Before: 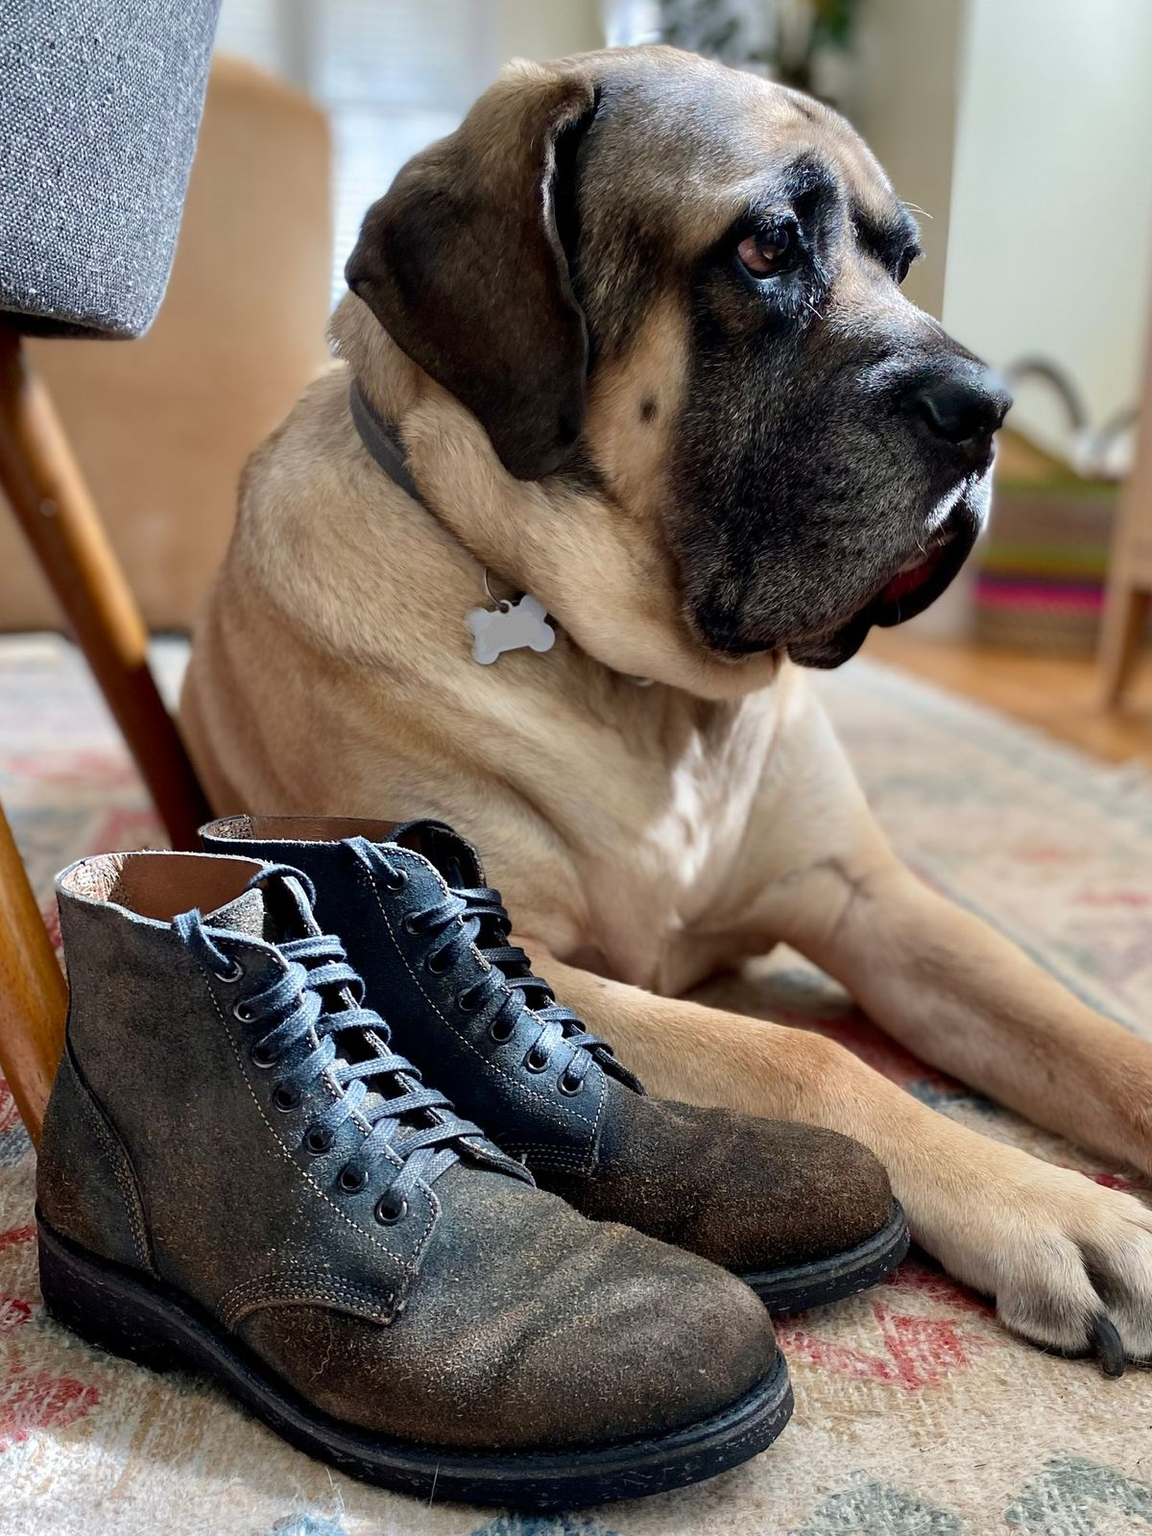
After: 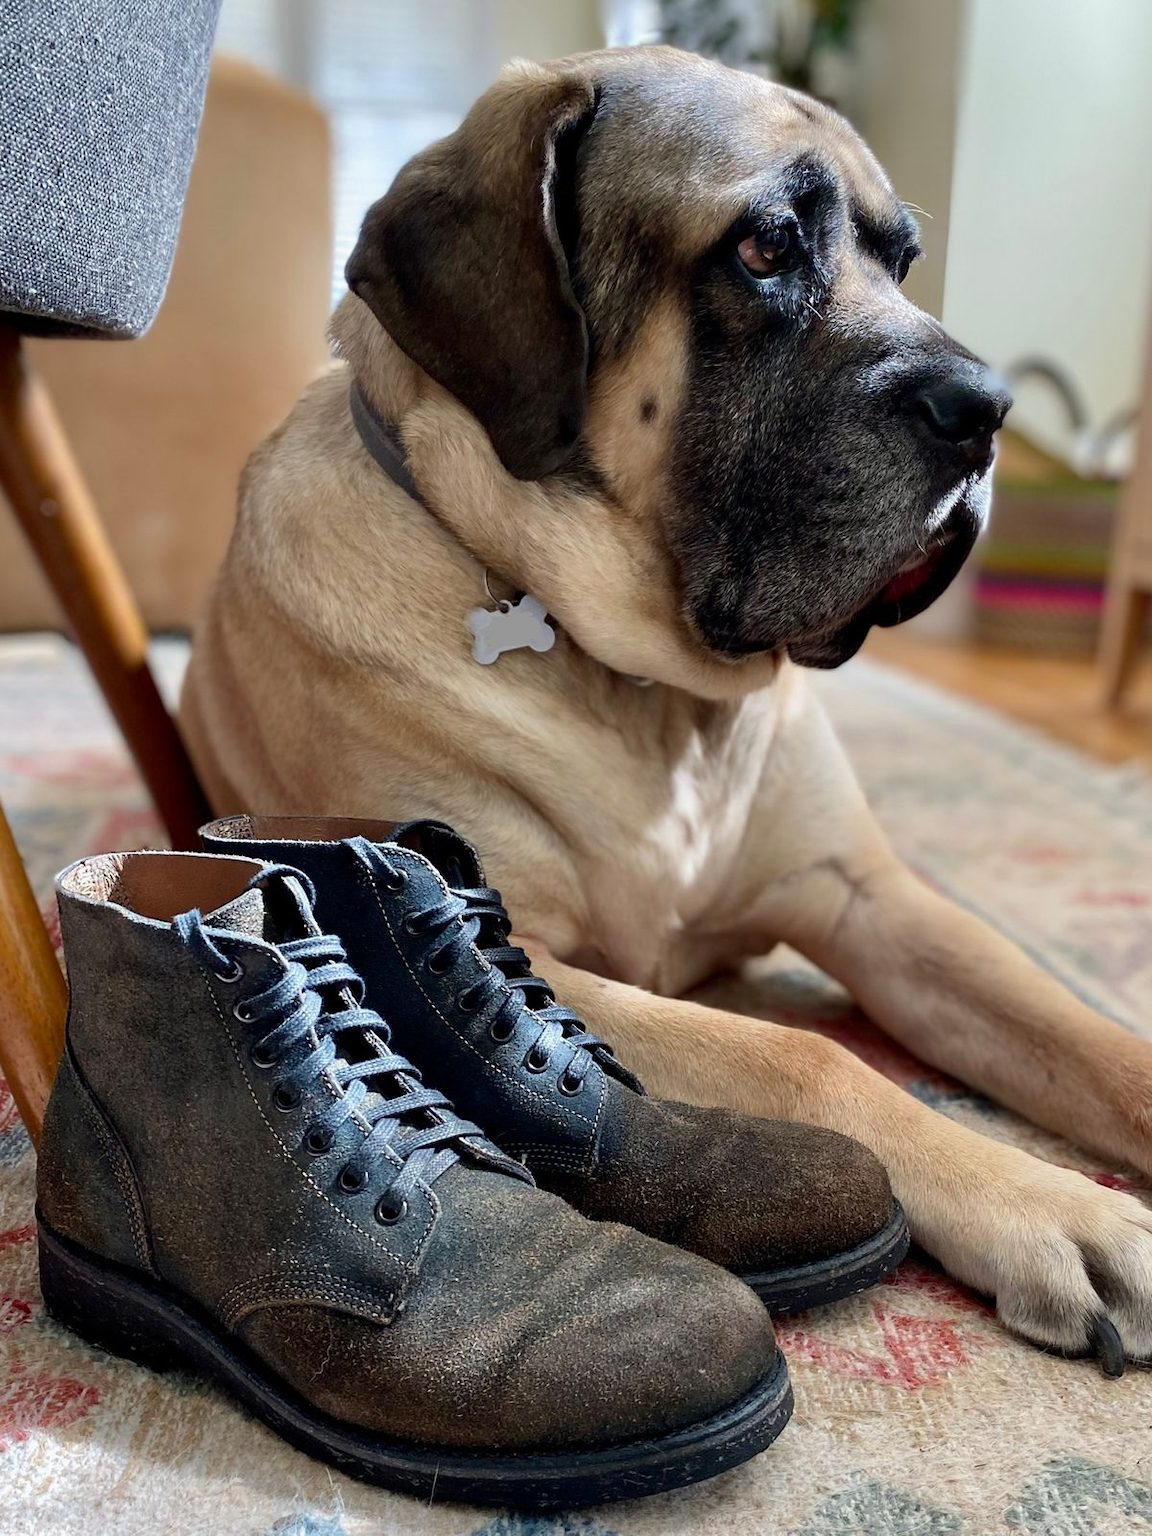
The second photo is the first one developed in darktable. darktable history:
exposure: exposure -0.049 EV, compensate highlight preservation false
